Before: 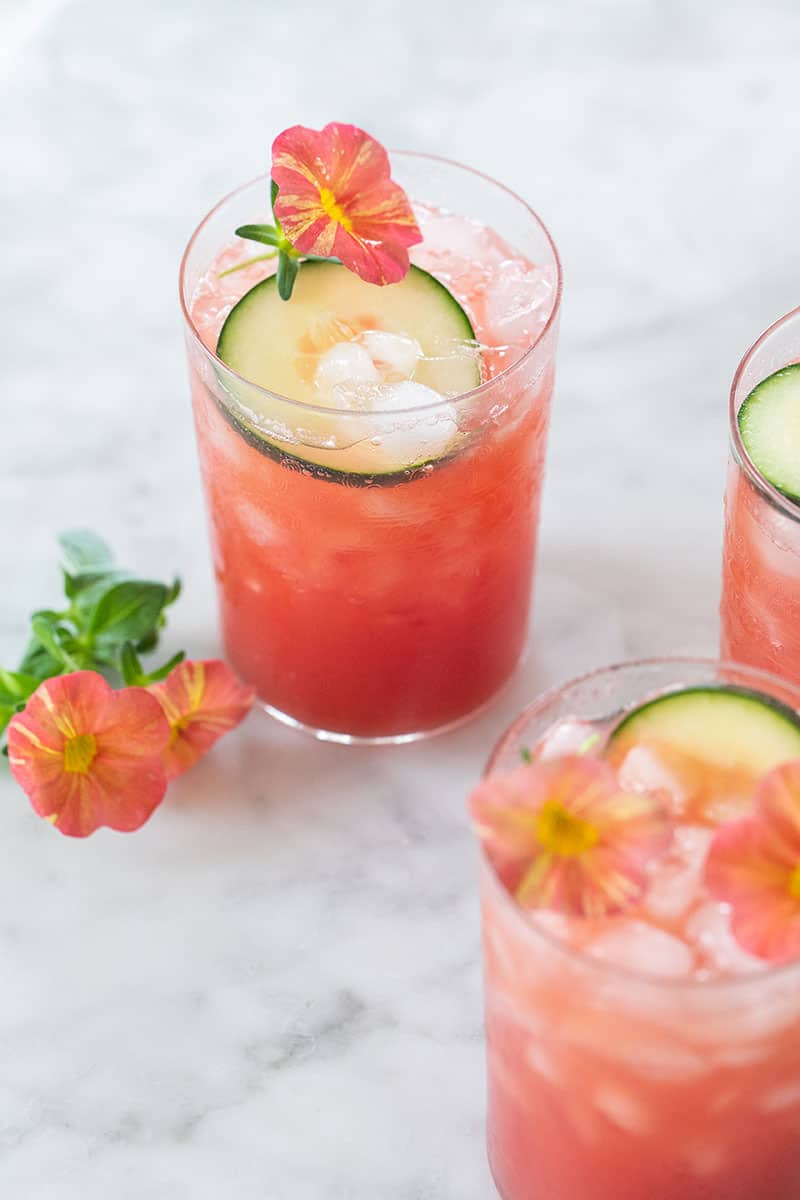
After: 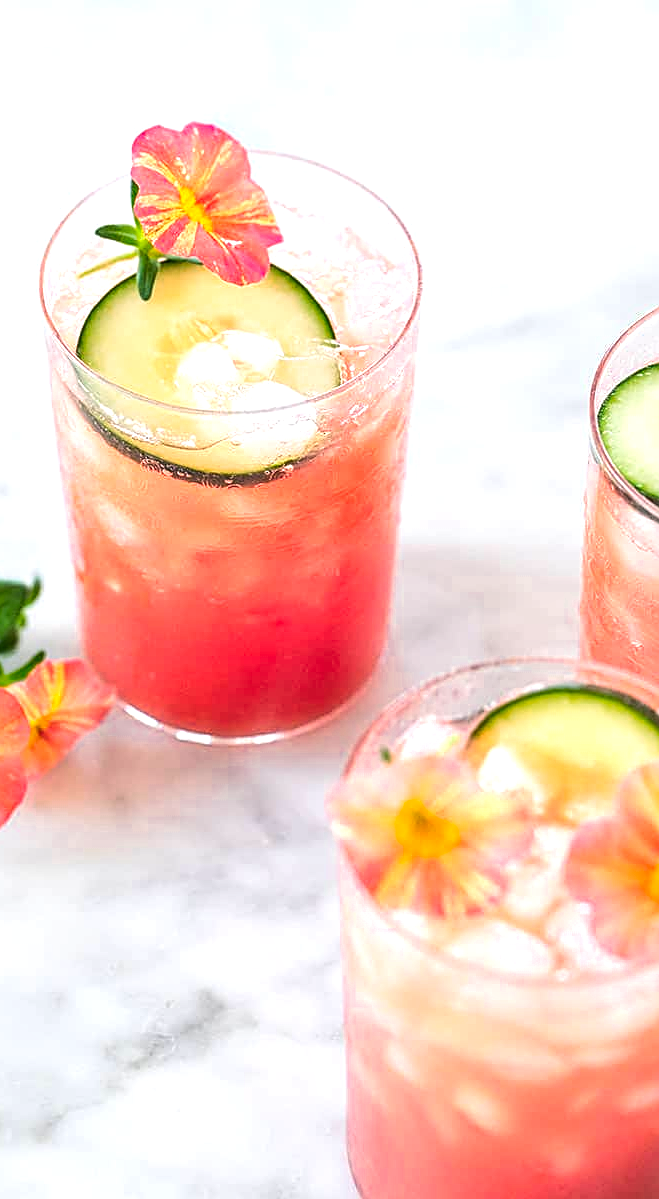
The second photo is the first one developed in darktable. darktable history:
crop: left 17.582%, bottom 0.031%
exposure: black level correction -0.005, exposure 0.054 EV, compensate highlight preservation false
sharpen: on, module defaults
tone equalizer: -8 EV -0.417 EV, -7 EV -0.389 EV, -6 EV -0.333 EV, -5 EV -0.222 EV, -3 EV 0.222 EV, -2 EV 0.333 EV, -1 EV 0.389 EV, +0 EV 0.417 EV, edges refinement/feathering 500, mask exposure compensation -1.57 EV, preserve details no
color correction: saturation 1.34
local contrast: on, module defaults
color zones: curves: ch0 [(0, 0.465) (0.092, 0.596) (0.289, 0.464) (0.429, 0.453) (0.571, 0.464) (0.714, 0.455) (0.857, 0.462) (1, 0.465)]
